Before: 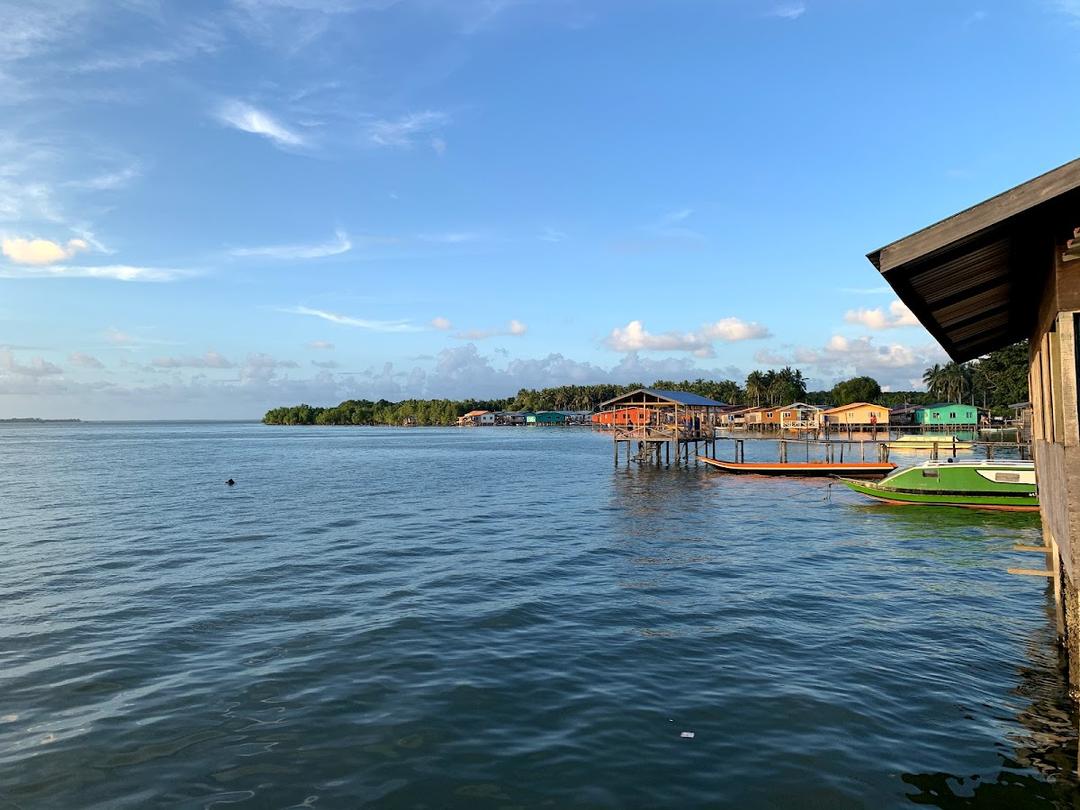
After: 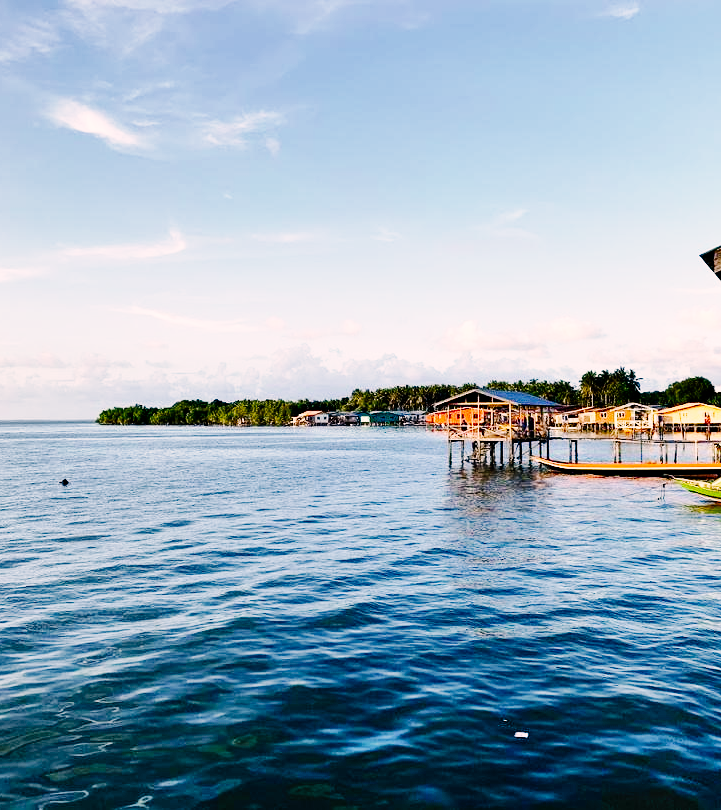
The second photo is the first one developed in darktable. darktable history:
base curve: curves: ch0 [(0, 0.003) (0.001, 0.002) (0.006, 0.004) (0.02, 0.022) (0.048, 0.086) (0.094, 0.234) (0.162, 0.431) (0.258, 0.629) (0.385, 0.8) (0.548, 0.918) (0.751, 0.988) (1, 1)], preserve colors none
shadows and highlights: soften with gaussian
crop: left 15.413%, right 17.75%
exposure: exposure -0.486 EV, compensate exposure bias true, compensate highlight preservation false
tone curve: curves: ch0 [(0, 0) (0.003, 0) (0.011, 0.001) (0.025, 0.003) (0.044, 0.005) (0.069, 0.013) (0.1, 0.024) (0.136, 0.04) (0.177, 0.087) (0.224, 0.148) (0.277, 0.238) (0.335, 0.335) (0.399, 0.43) (0.468, 0.524) (0.543, 0.621) (0.623, 0.712) (0.709, 0.788) (0.801, 0.867) (0.898, 0.947) (1, 1)], preserve colors none
color correction: highlights a* 7.3, highlights b* 4.23
contrast brightness saturation: saturation -0.034
